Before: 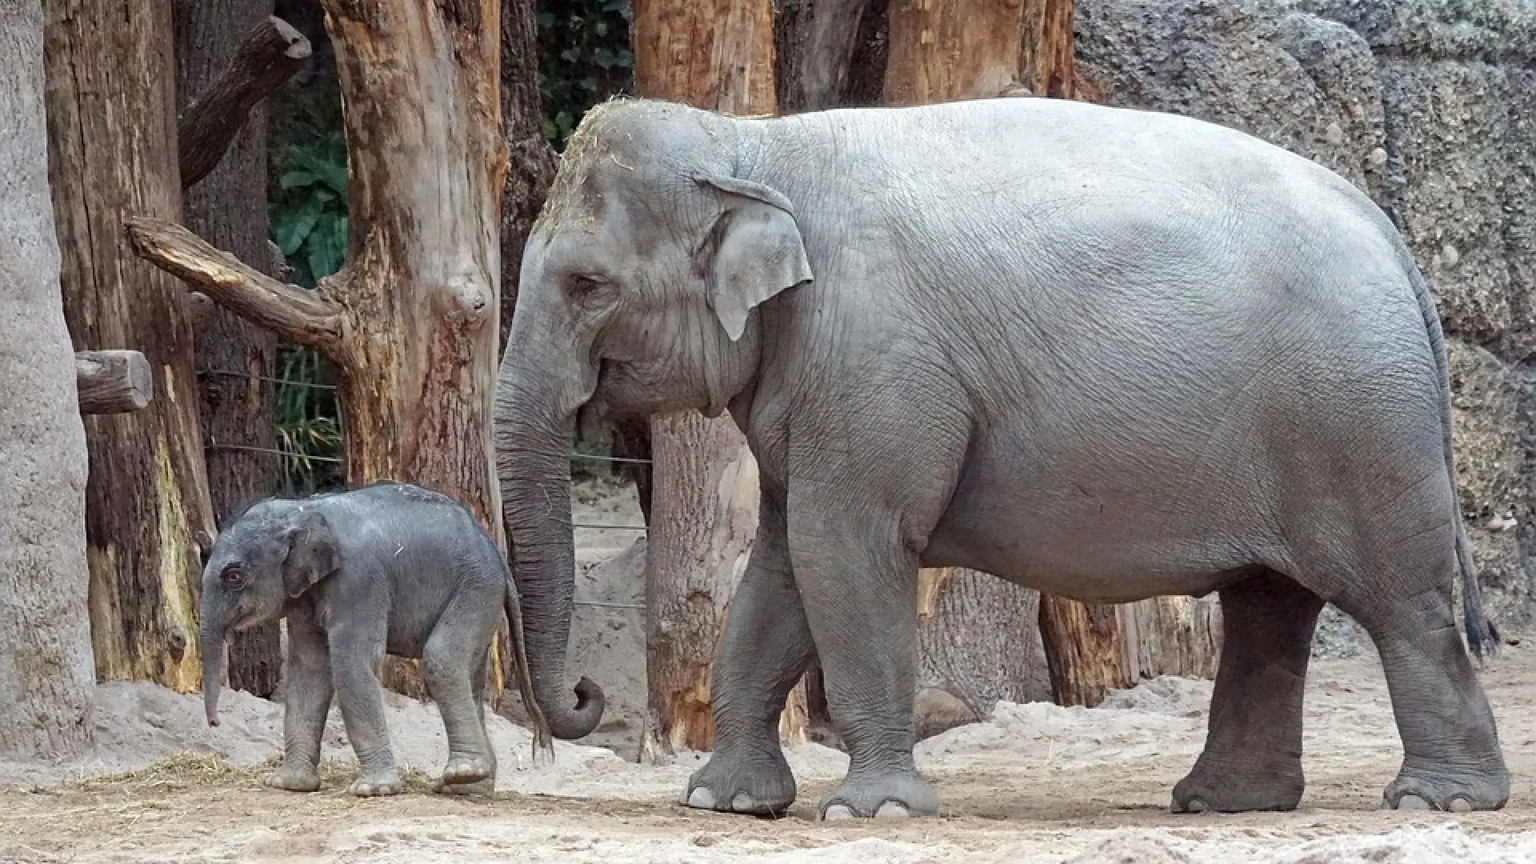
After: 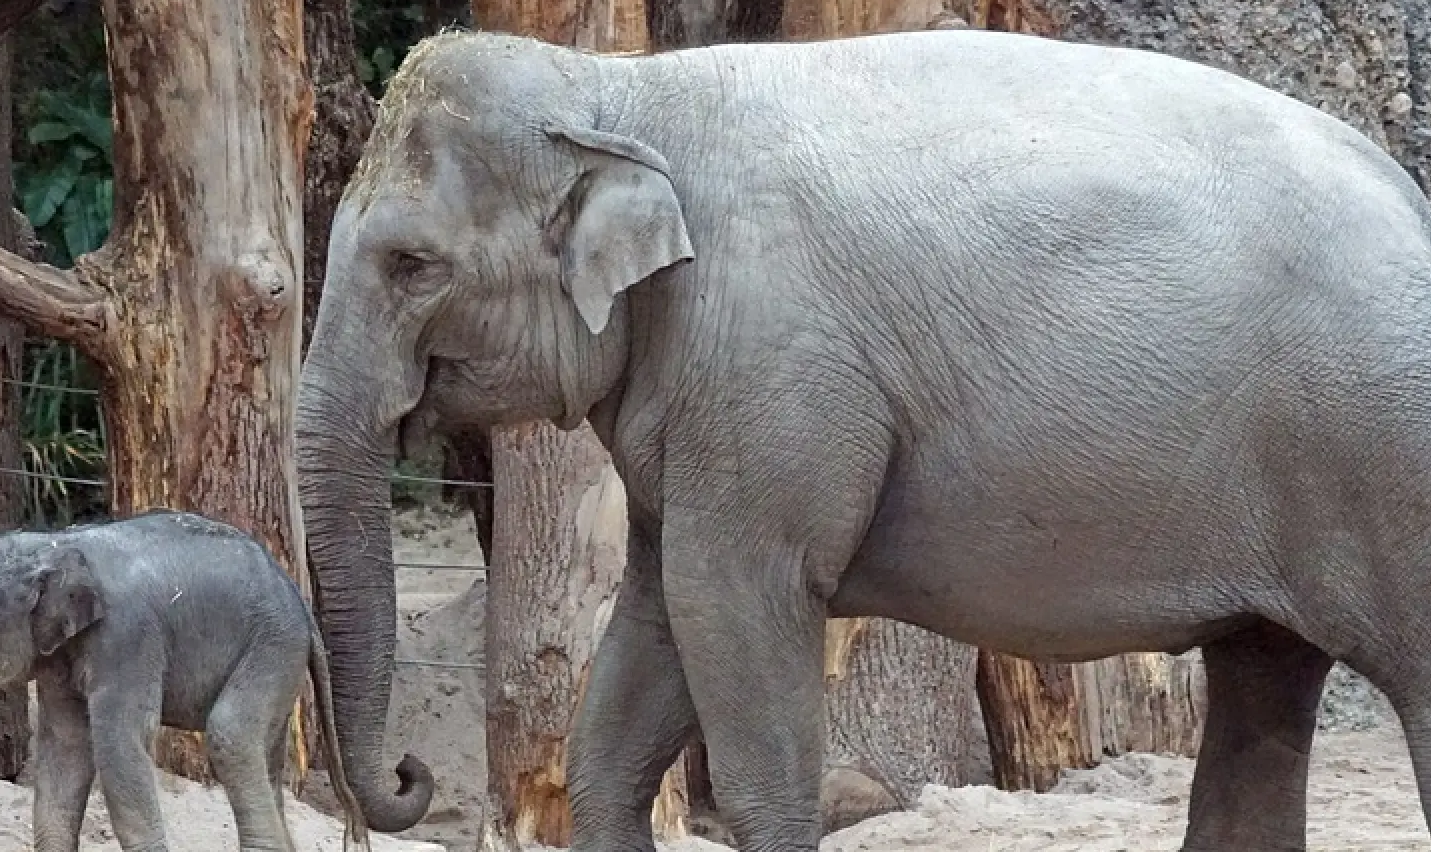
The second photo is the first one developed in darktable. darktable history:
crop: left 16.78%, top 8.574%, right 8.686%, bottom 12.5%
